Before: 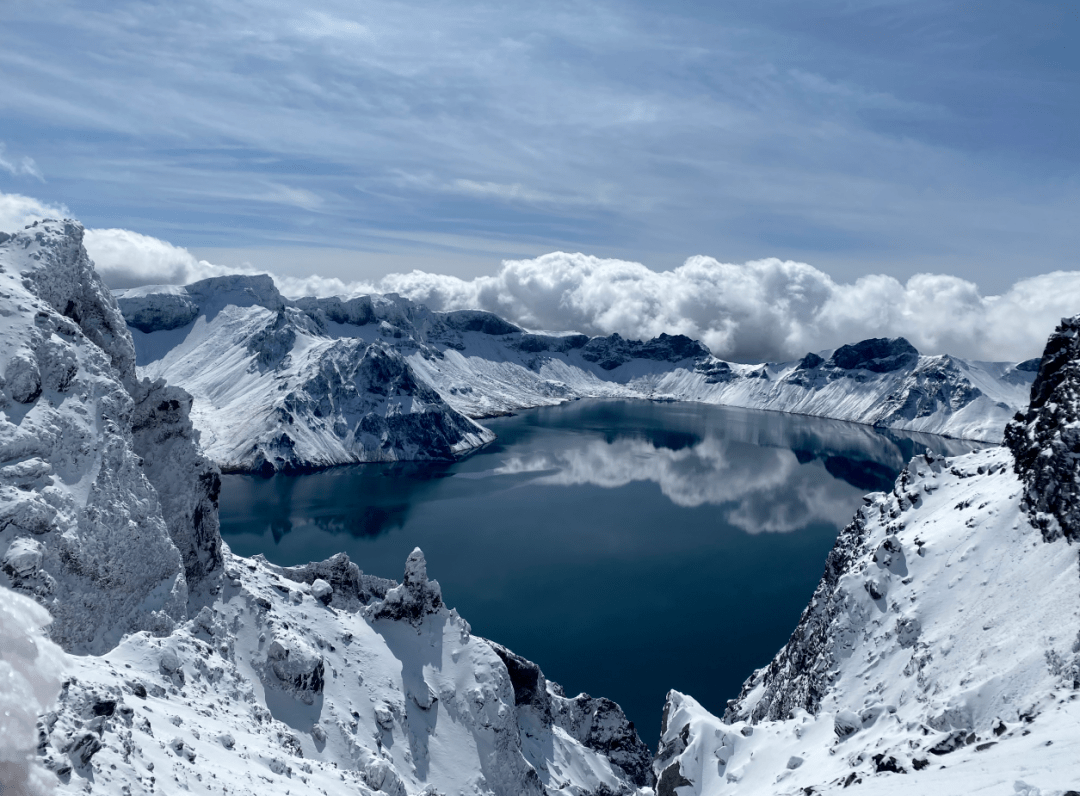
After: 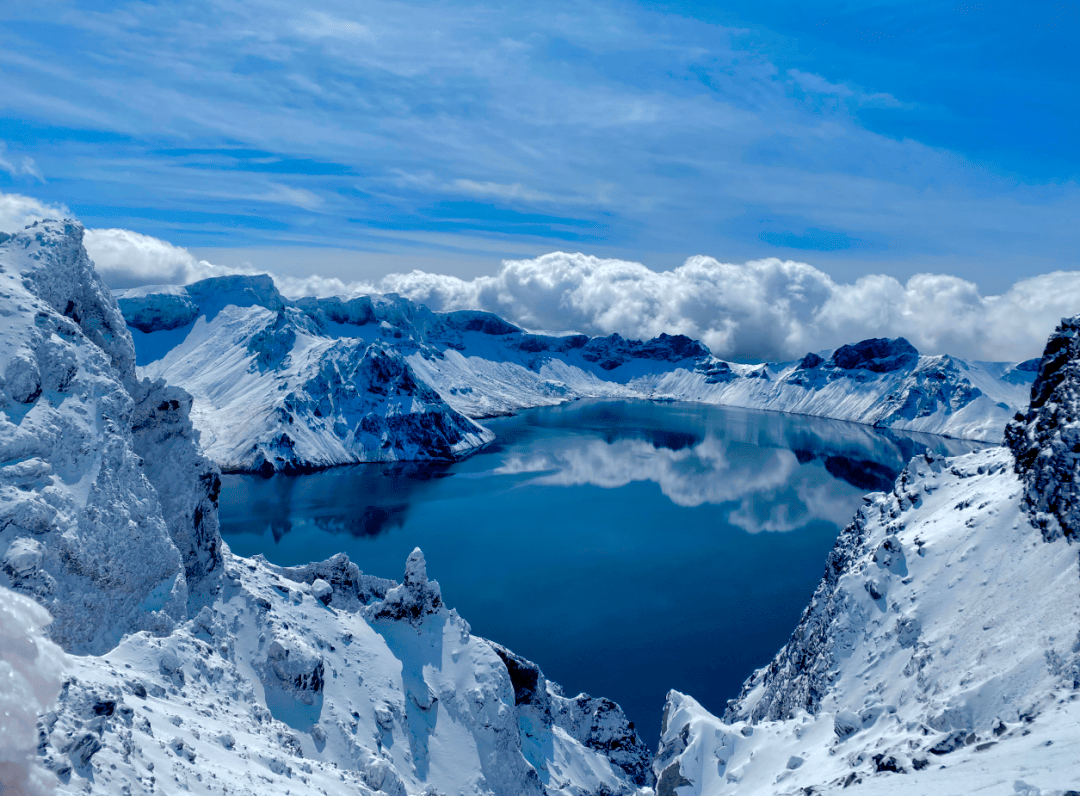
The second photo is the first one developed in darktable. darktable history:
color balance rgb: linear chroma grading › shadows 10%, linear chroma grading › highlights 10%, linear chroma grading › global chroma 15%, linear chroma grading › mid-tones 15%, perceptual saturation grading › global saturation 40%, perceptual saturation grading › highlights -25%, perceptual saturation grading › mid-tones 35%, perceptual saturation grading › shadows 35%, perceptual brilliance grading › global brilliance 11.29%, global vibrance 11.29%
fill light: on, module defaults
tone equalizer: -8 EV 0.25 EV, -7 EV 0.417 EV, -6 EV 0.417 EV, -5 EV 0.25 EV, -3 EV -0.25 EV, -2 EV -0.417 EV, -1 EV -0.417 EV, +0 EV -0.25 EV, edges refinement/feathering 500, mask exposure compensation -1.57 EV, preserve details guided filter
shadows and highlights: on, module defaults
